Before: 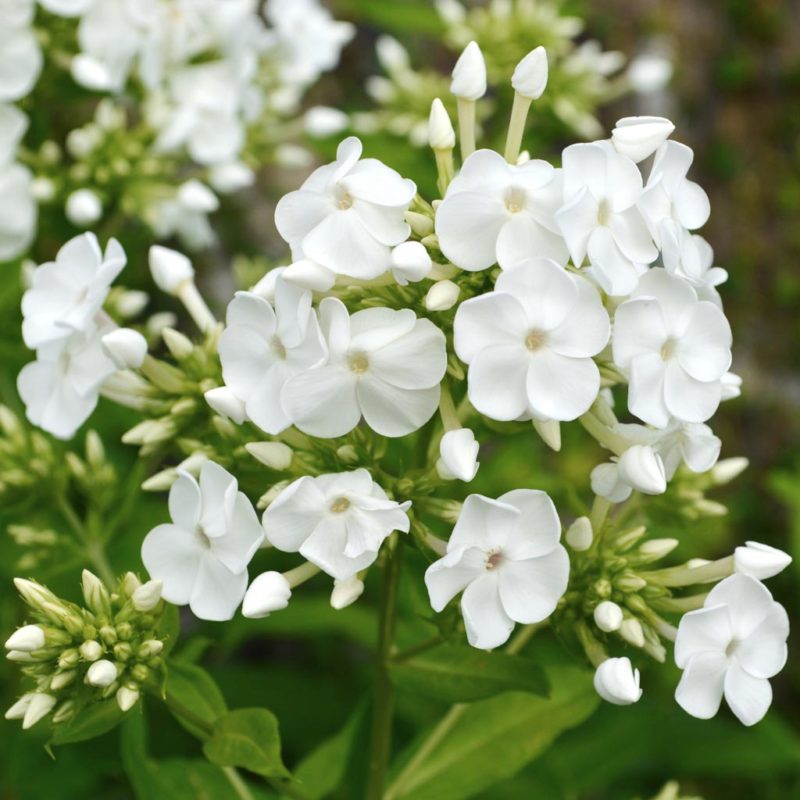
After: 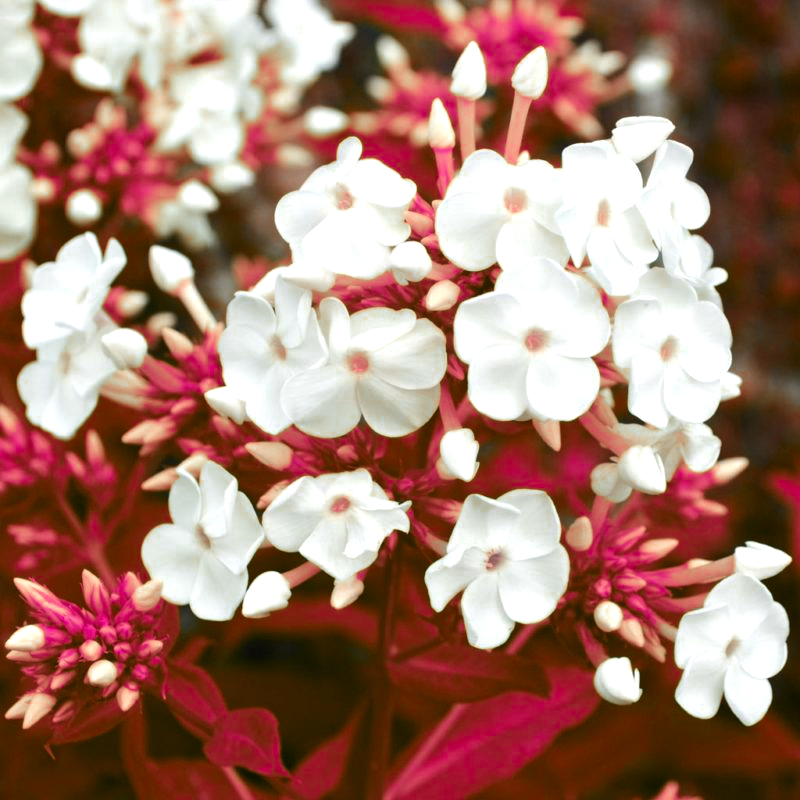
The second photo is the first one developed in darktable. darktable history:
levels: levels [0, 0.51, 1]
tone equalizer: -8 EV -0.417 EV, -7 EV -0.389 EV, -6 EV -0.333 EV, -5 EV -0.222 EV, -3 EV 0.222 EV, -2 EV 0.333 EV, -1 EV 0.389 EV, +0 EV 0.417 EV, edges refinement/feathering 500, mask exposure compensation -1.57 EV, preserve details no
color zones: curves: ch0 [(0.826, 0.353)]; ch1 [(0.242, 0.647) (0.889, 0.342)]; ch2 [(0.246, 0.089) (0.969, 0.068)]
